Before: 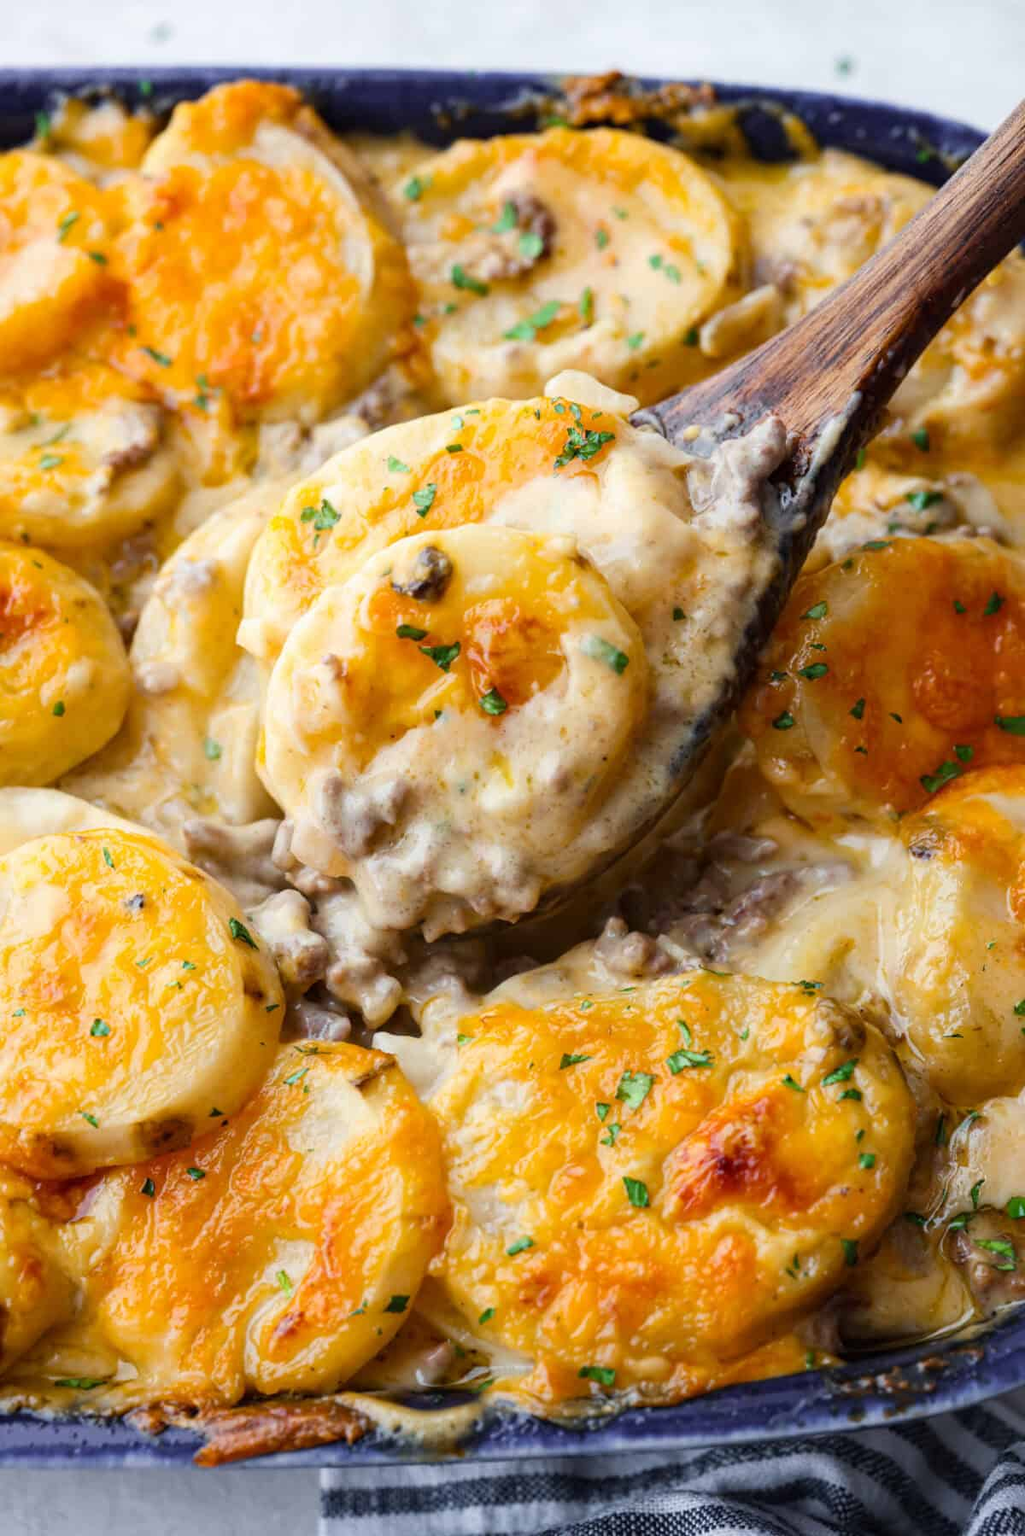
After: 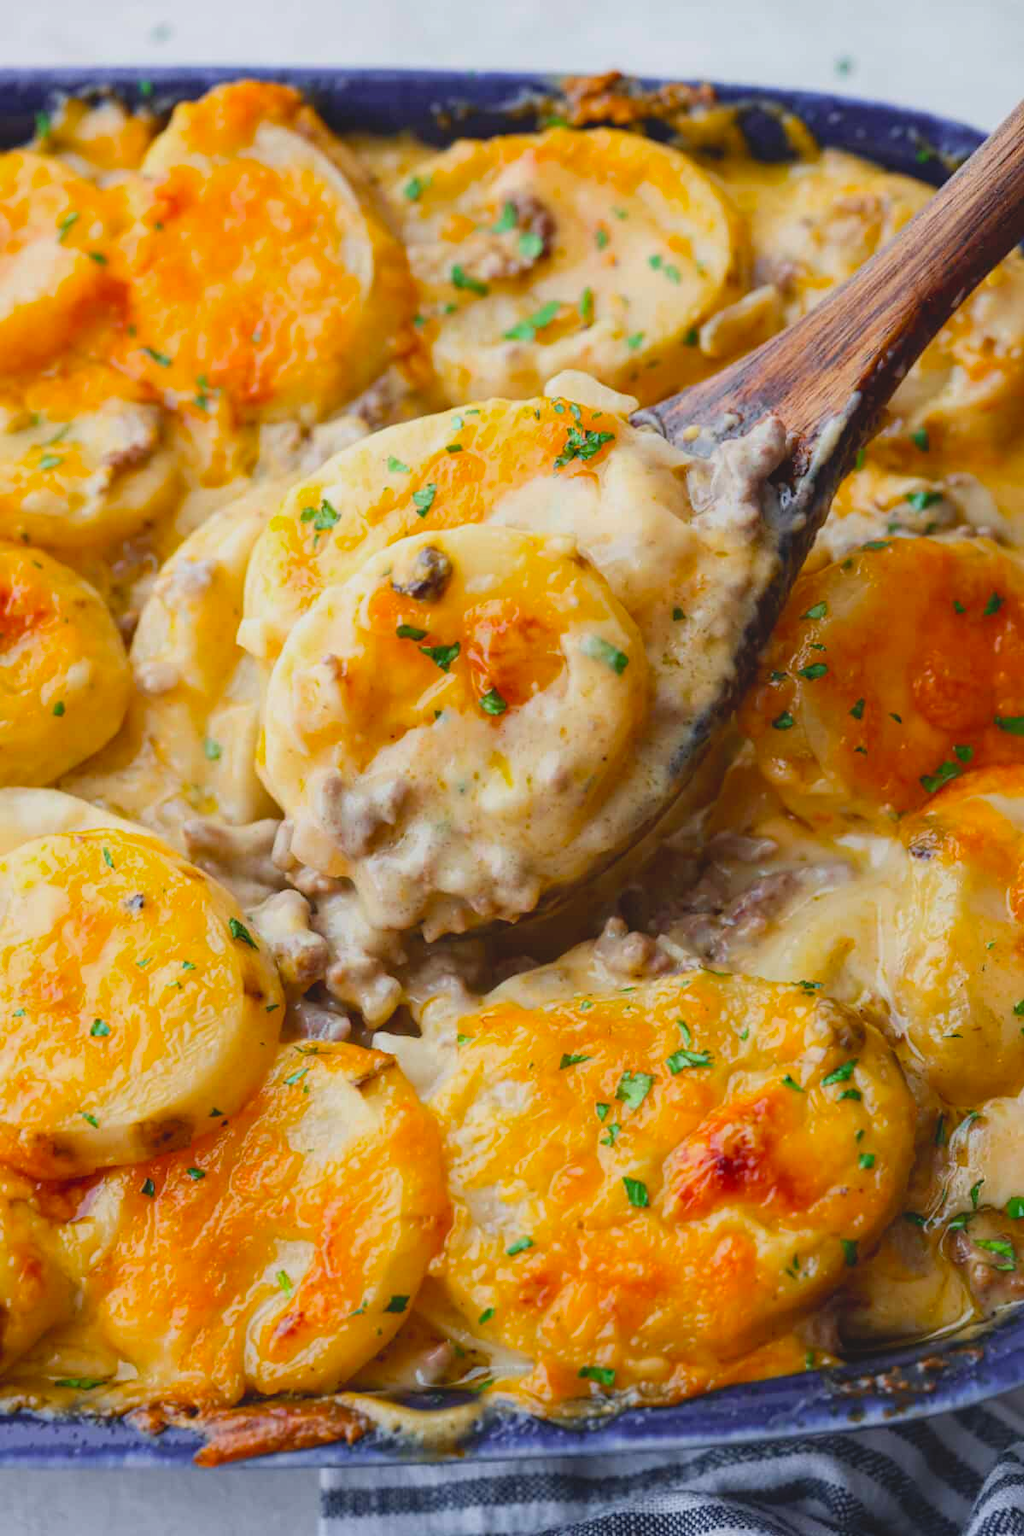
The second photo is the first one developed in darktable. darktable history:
contrast brightness saturation: contrast -0.193, saturation 0.187
exposure: black level correction 0.001, compensate highlight preservation false
